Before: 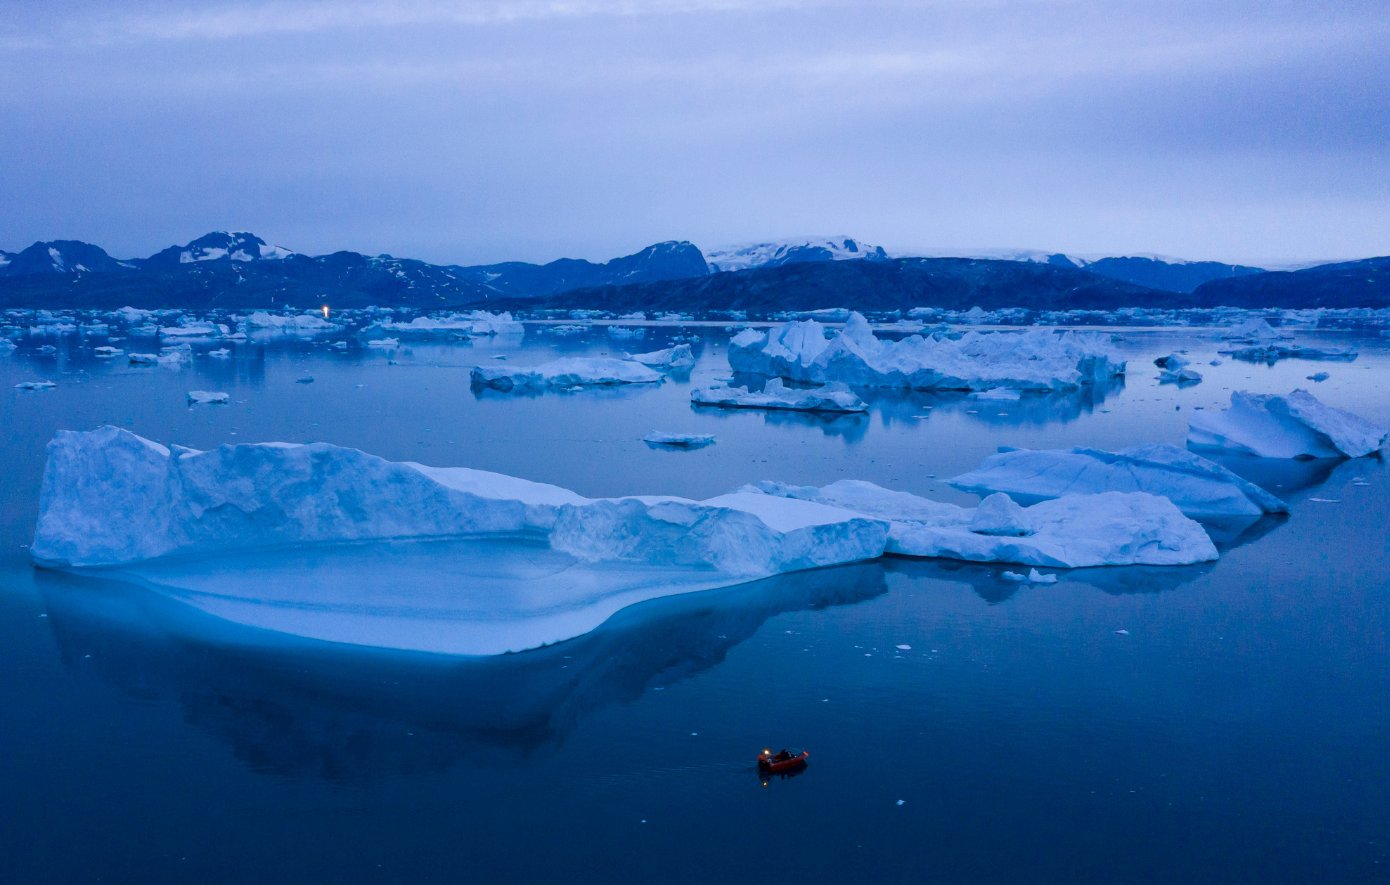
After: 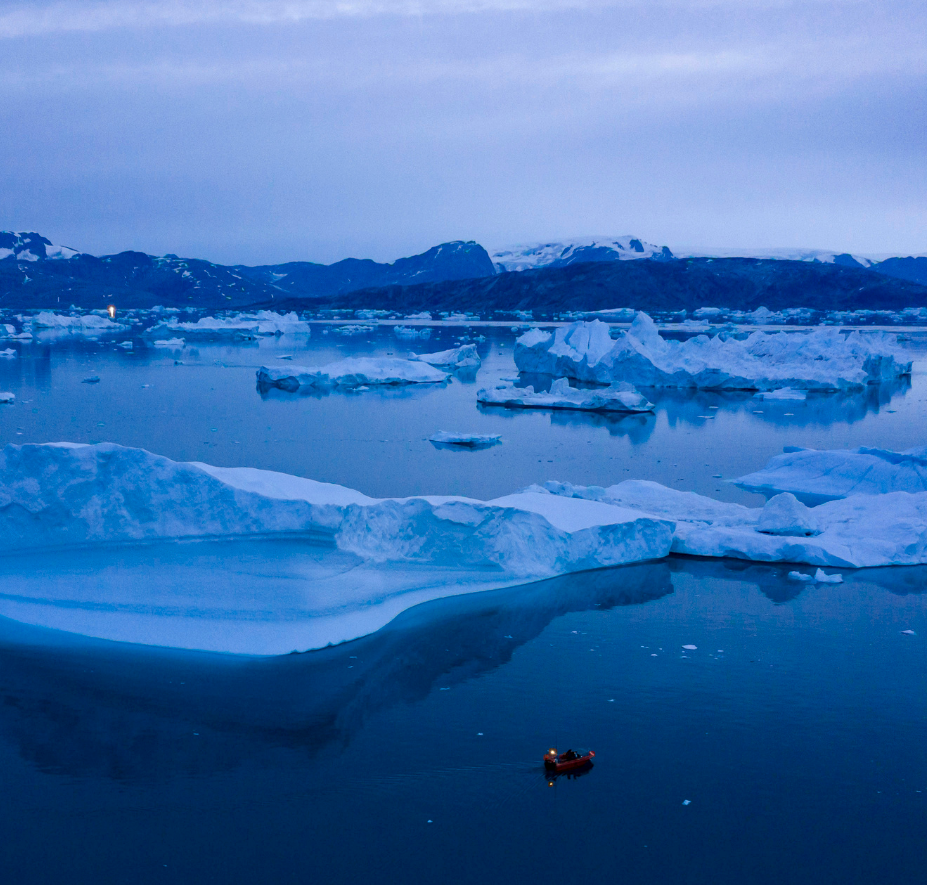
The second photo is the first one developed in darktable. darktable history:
crop and rotate: left 15.446%, right 17.836%
haze removal: compatibility mode true, adaptive false
